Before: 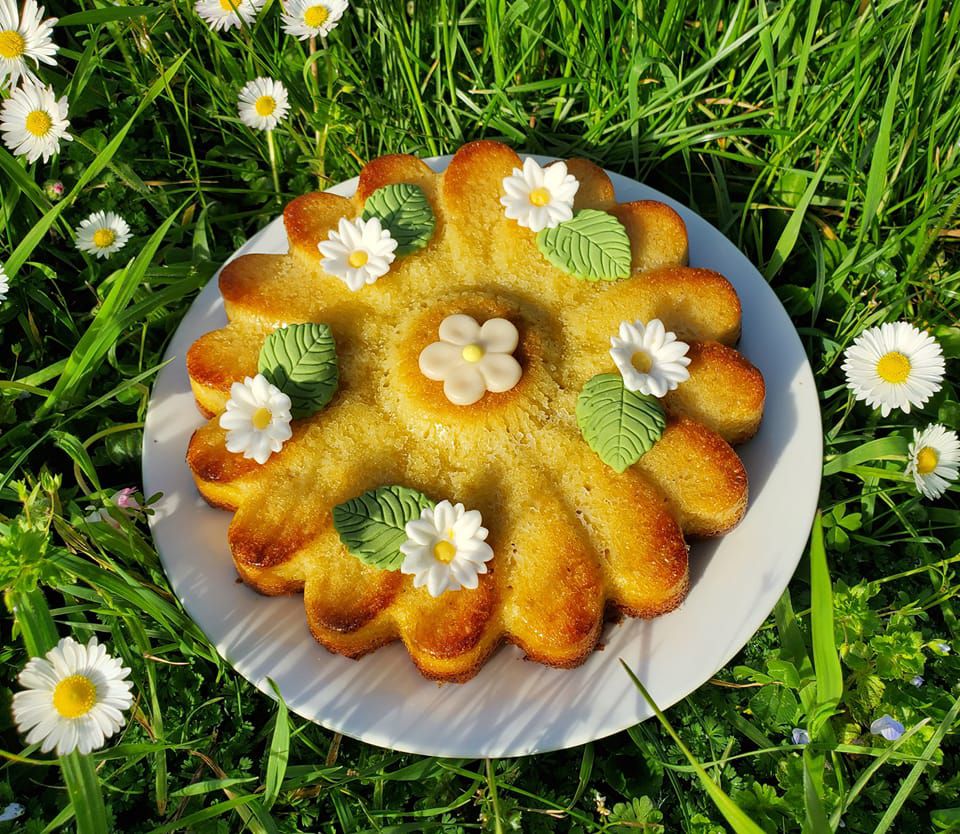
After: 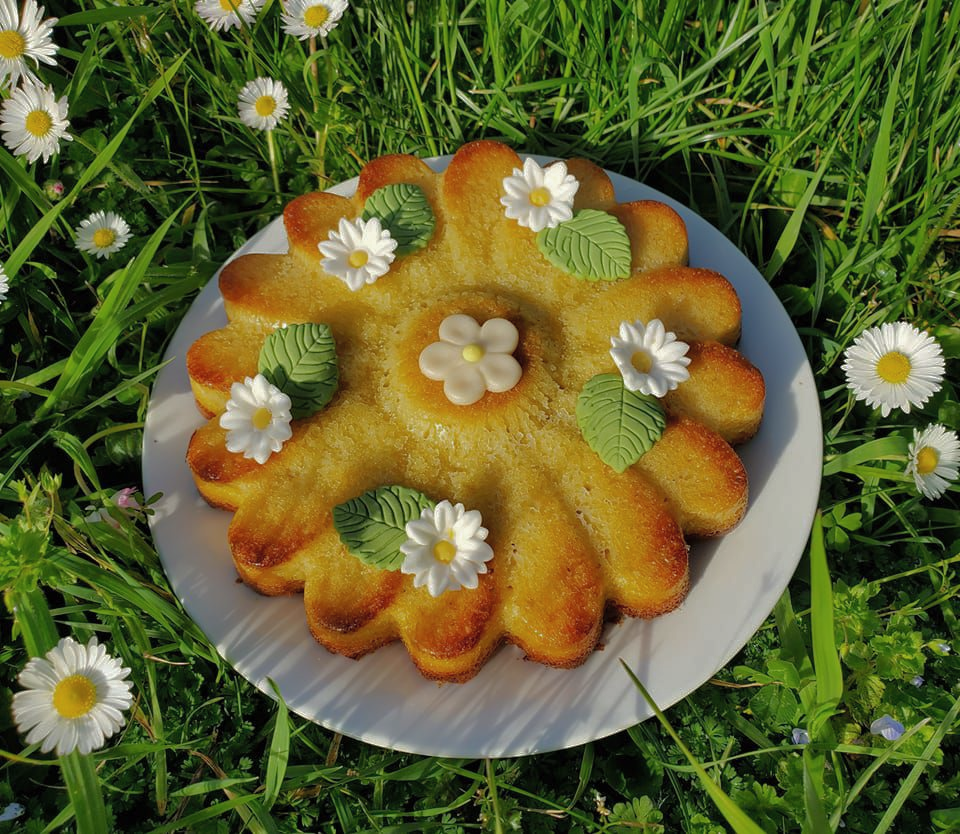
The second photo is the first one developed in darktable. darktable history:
contrast brightness saturation: contrast 0.05, brightness 0.068, saturation 0.012
base curve: curves: ch0 [(0, 0) (0.841, 0.609) (1, 1)], preserve colors average RGB
